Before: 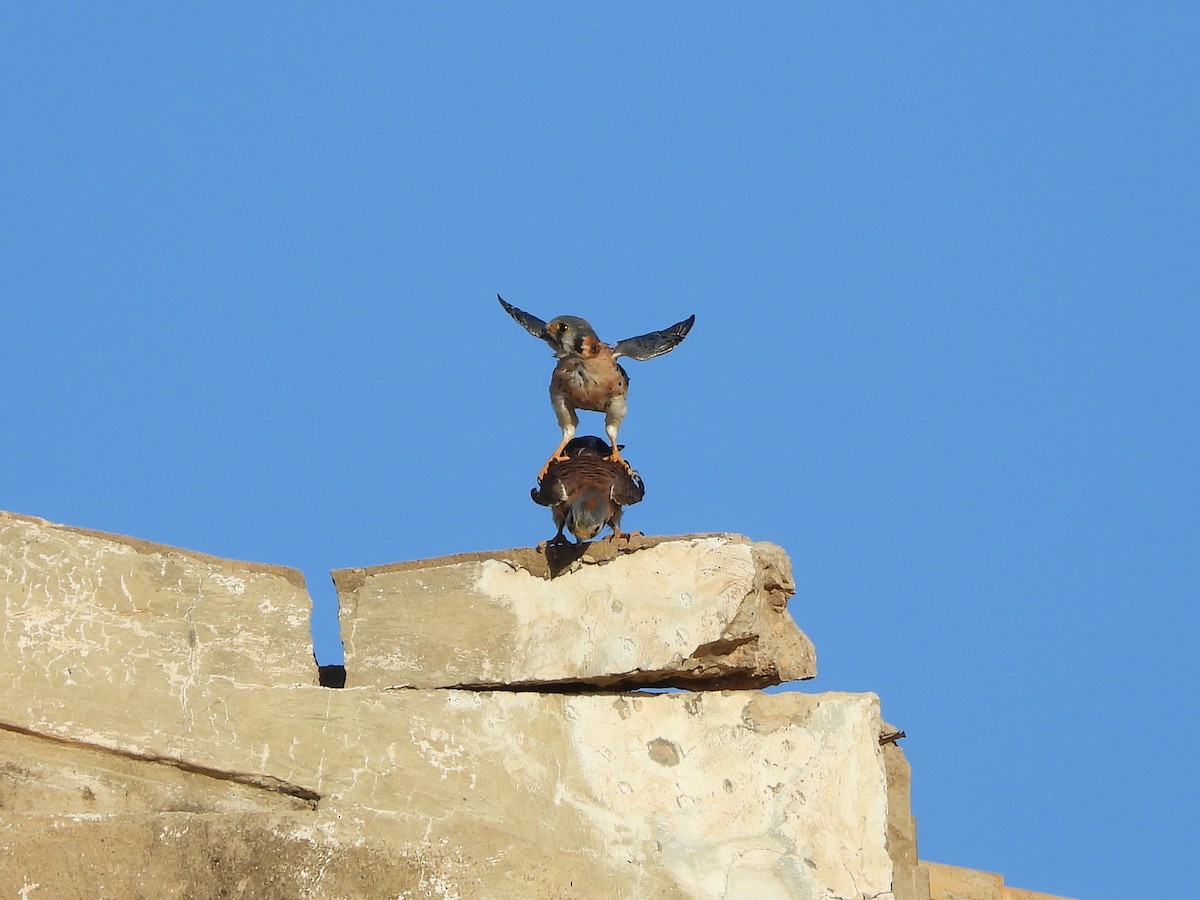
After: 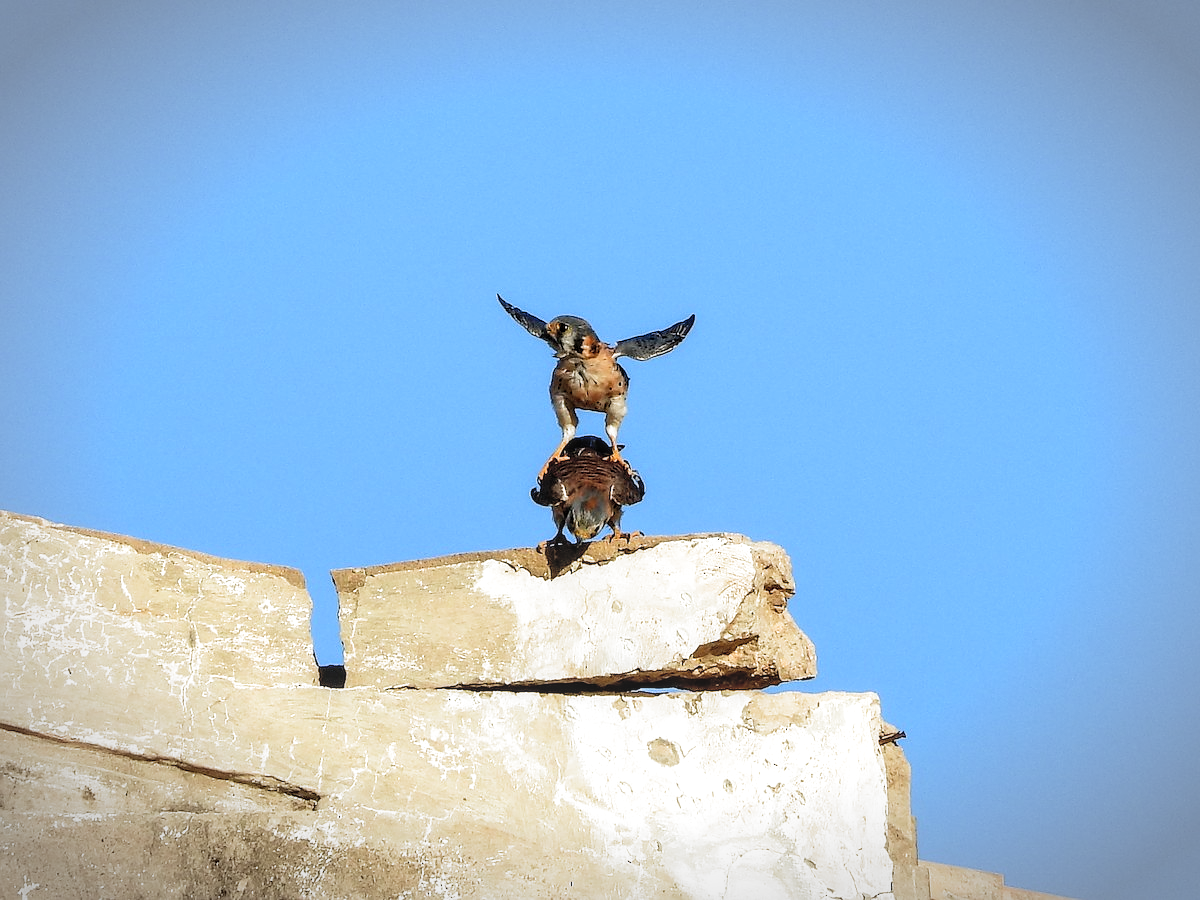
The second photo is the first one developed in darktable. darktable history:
sharpen: radius 0.969, amount 0.604
contrast brightness saturation: contrast 0.14, brightness 0.21
local contrast: on, module defaults
vignetting: automatic ratio true
filmic rgb: black relative exposure -8.2 EV, white relative exposure 2.2 EV, threshold 3 EV, hardness 7.11, latitude 75%, contrast 1.325, highlights saturation mix -2%, shadows ↔ highlights balance 30%, preserve chrominance no, color science v5 (2021), contrast in shadows safe, contrast in highlights safe, enable highlight reconstruction true
